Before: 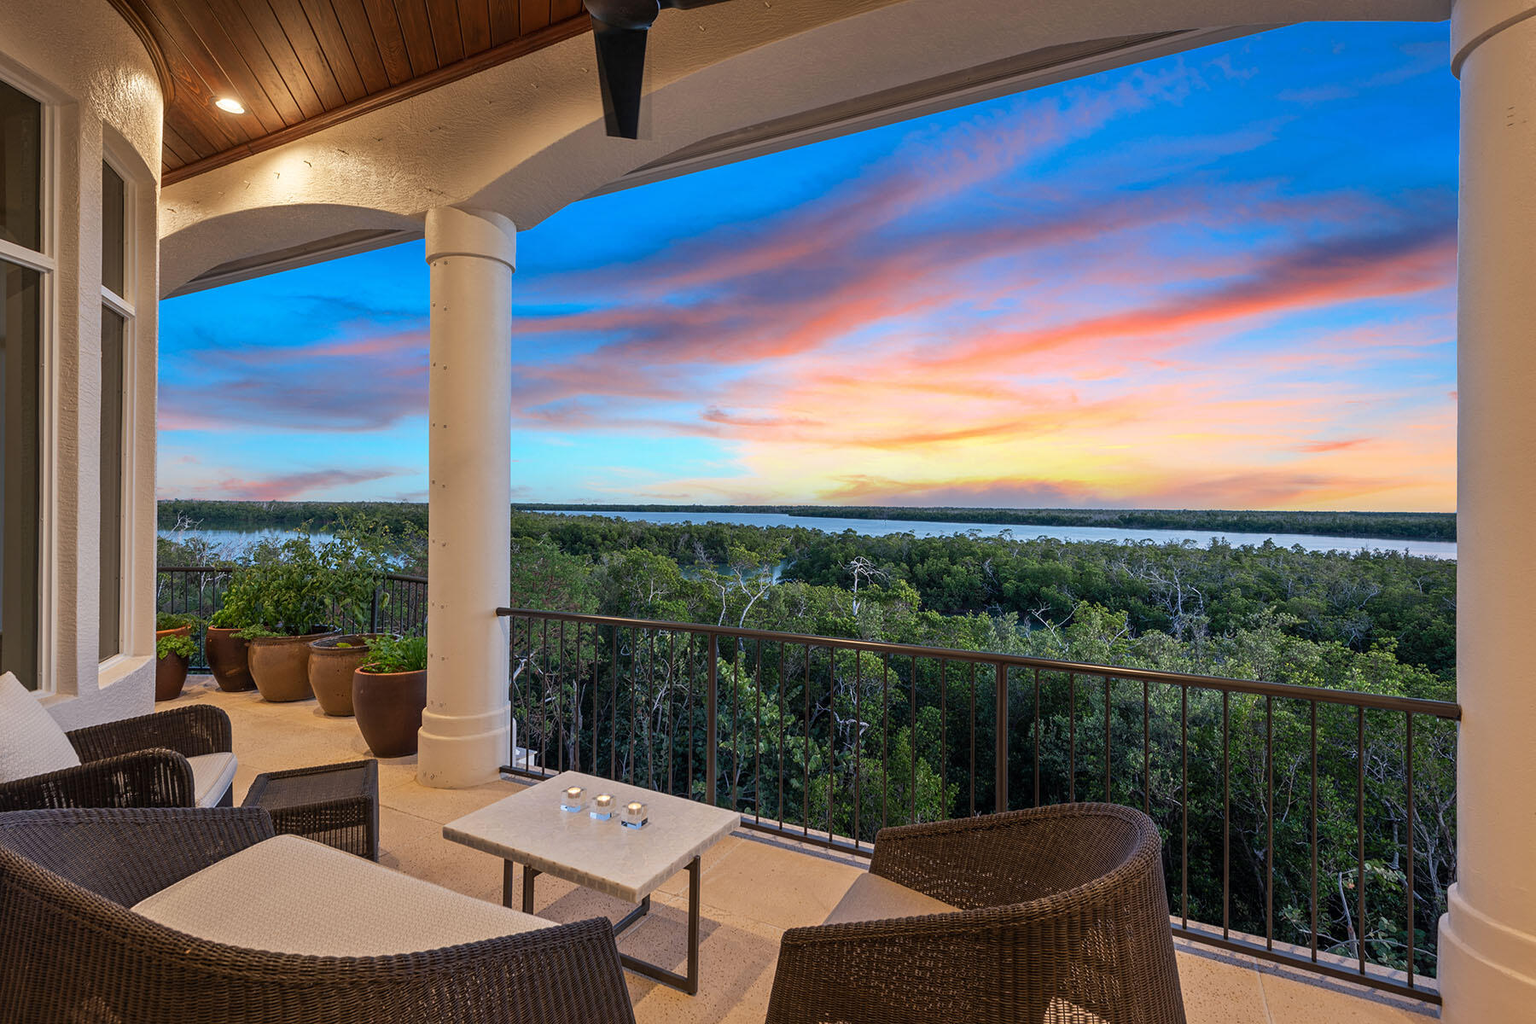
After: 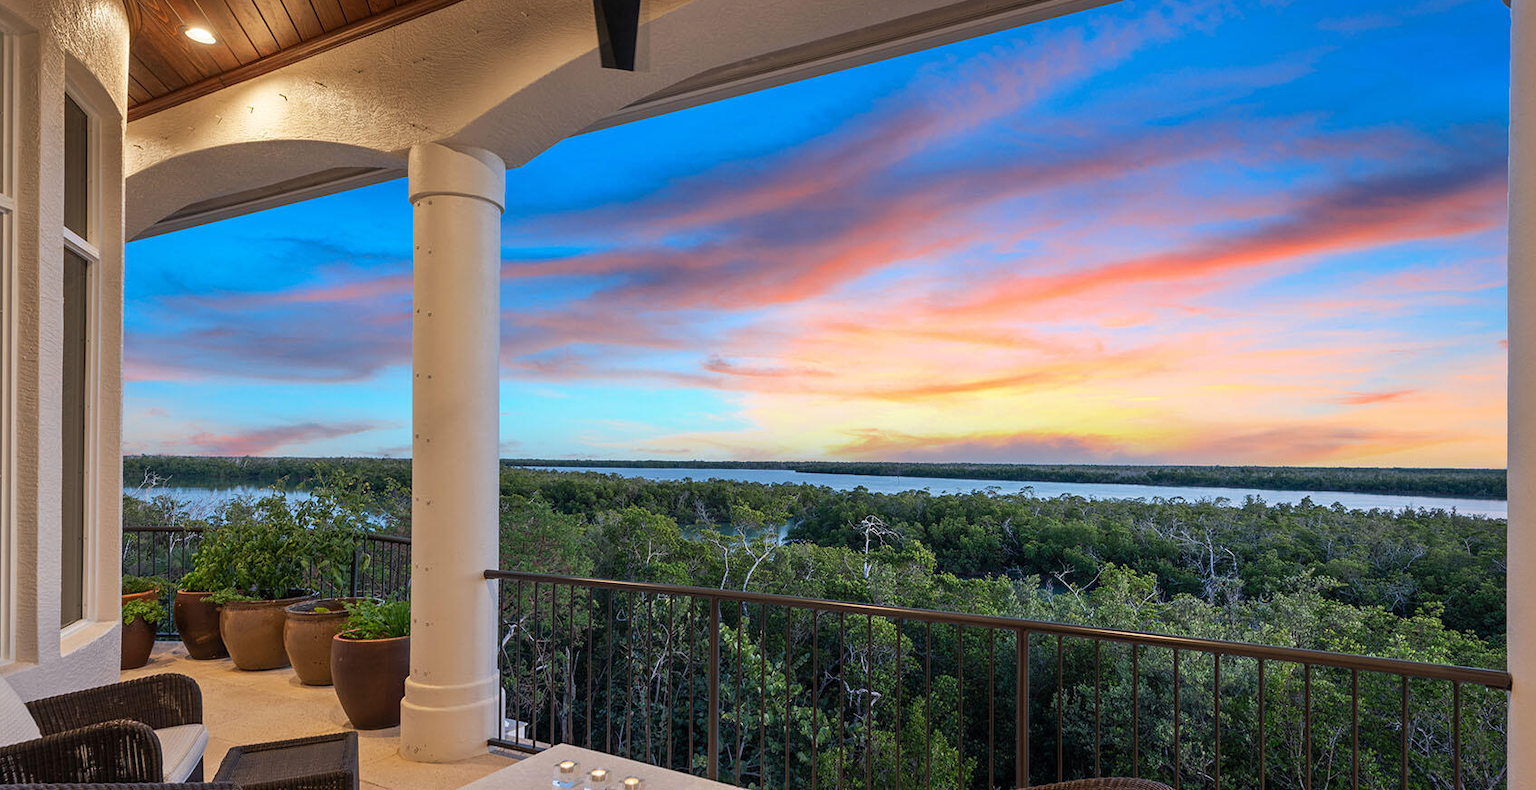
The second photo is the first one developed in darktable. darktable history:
crop: left 2.77%, top 7.159%, right 3.337%, bottom 20.311%
